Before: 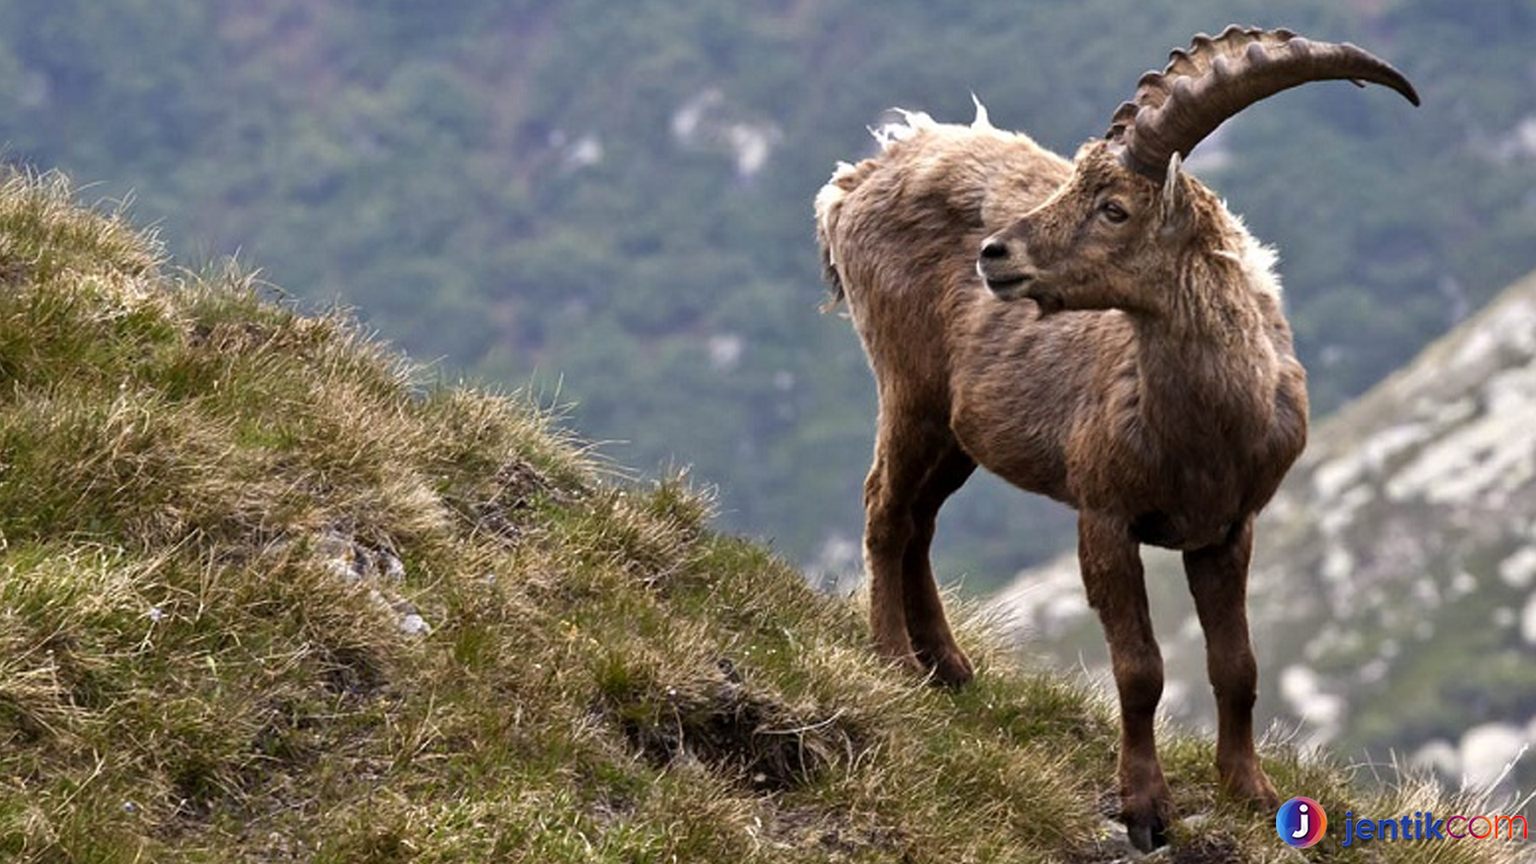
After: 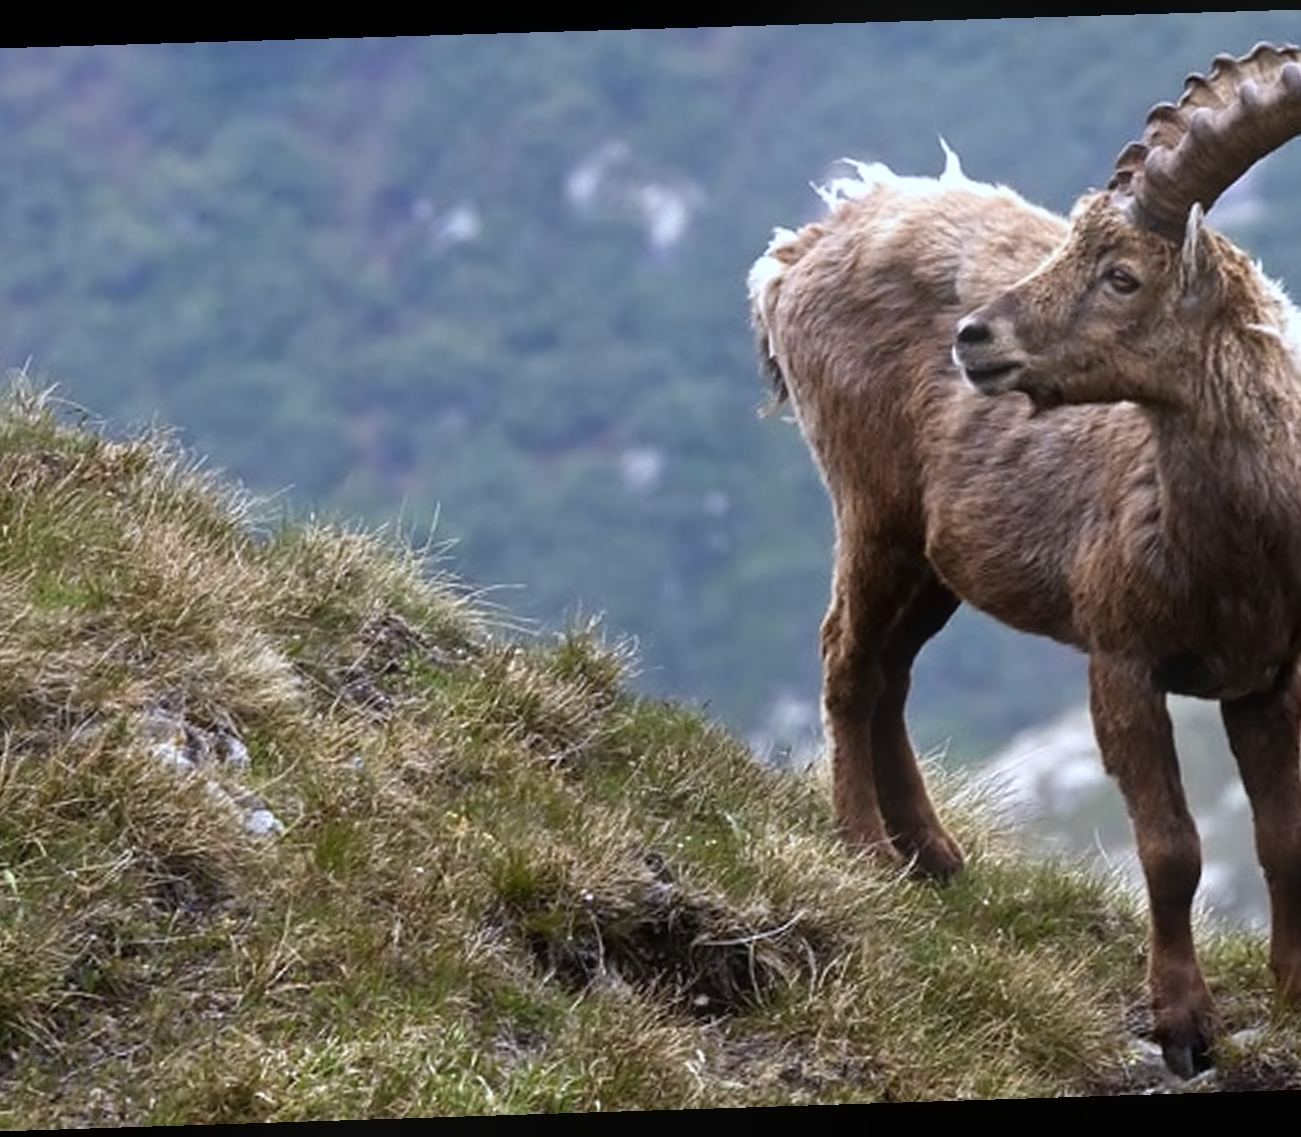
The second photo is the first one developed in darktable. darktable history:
rotate and perspective: rotation -1.77°, lens shift (horizontal) 0.004, automatic cropping off
contrast equalizer: y [[0.5 ×4, 0.525, 0.667], [0.5 ×6], [0.5 ×6], [0 ×4, 0.042, 0], [0, 0, 0.004, 0.1, 0.191, 0.131]]
color calibration: x 0.37, y 0.382, temperature 4313.32 K
crop and rotate: left 14.385%, right 18.948%
bloom: on, module defaults
